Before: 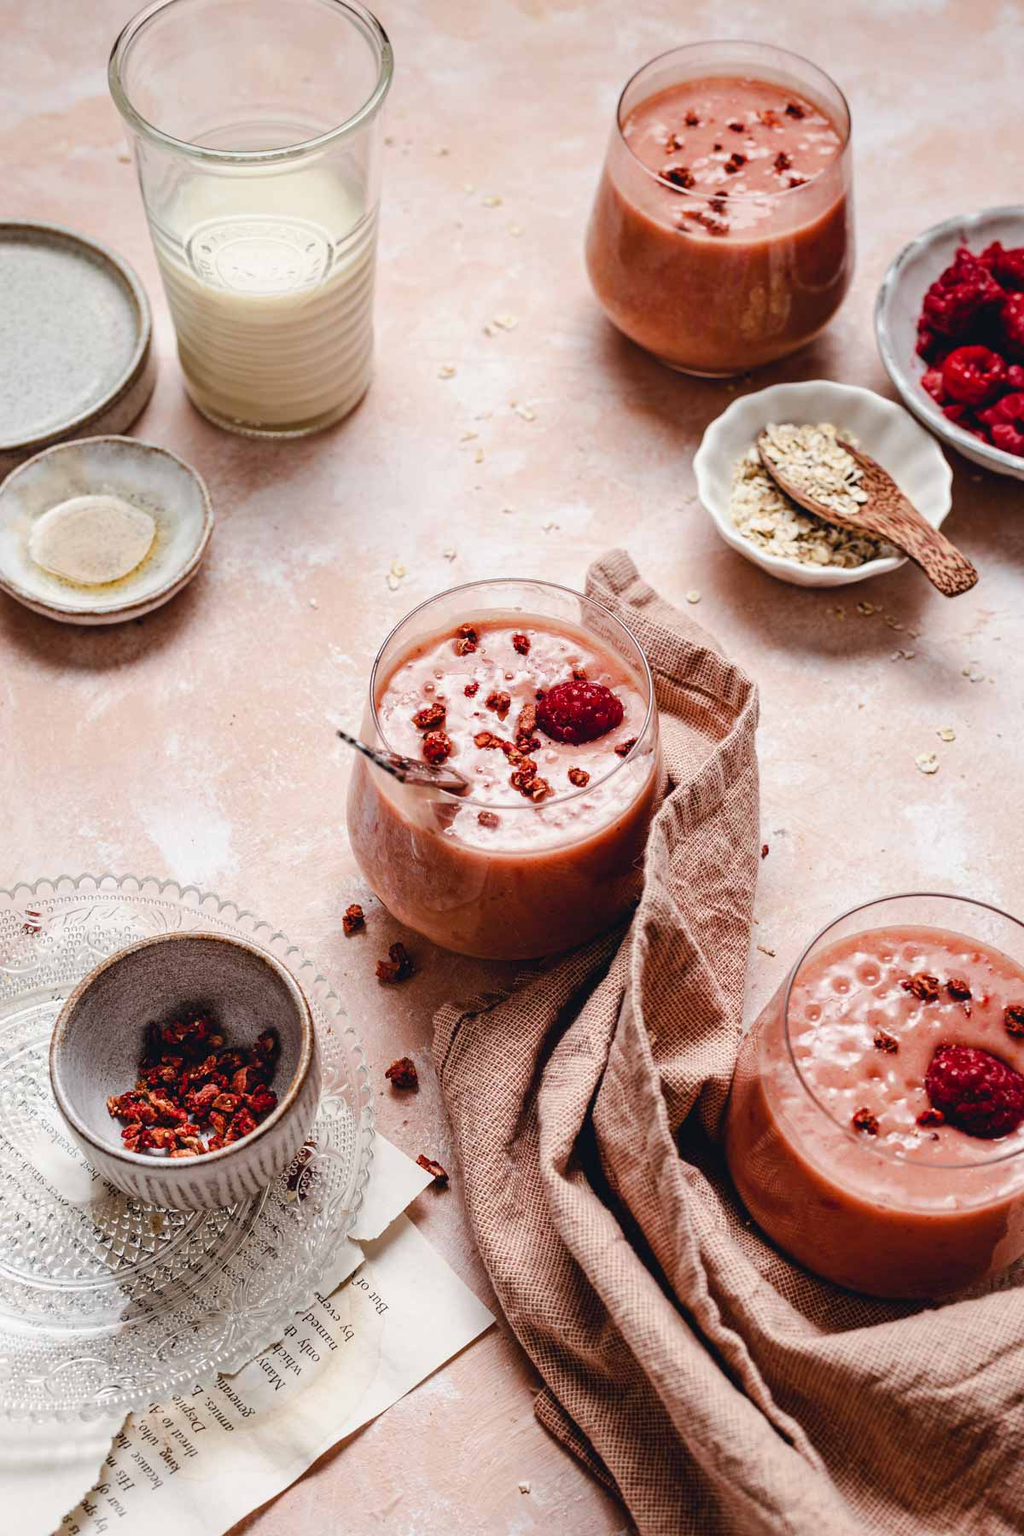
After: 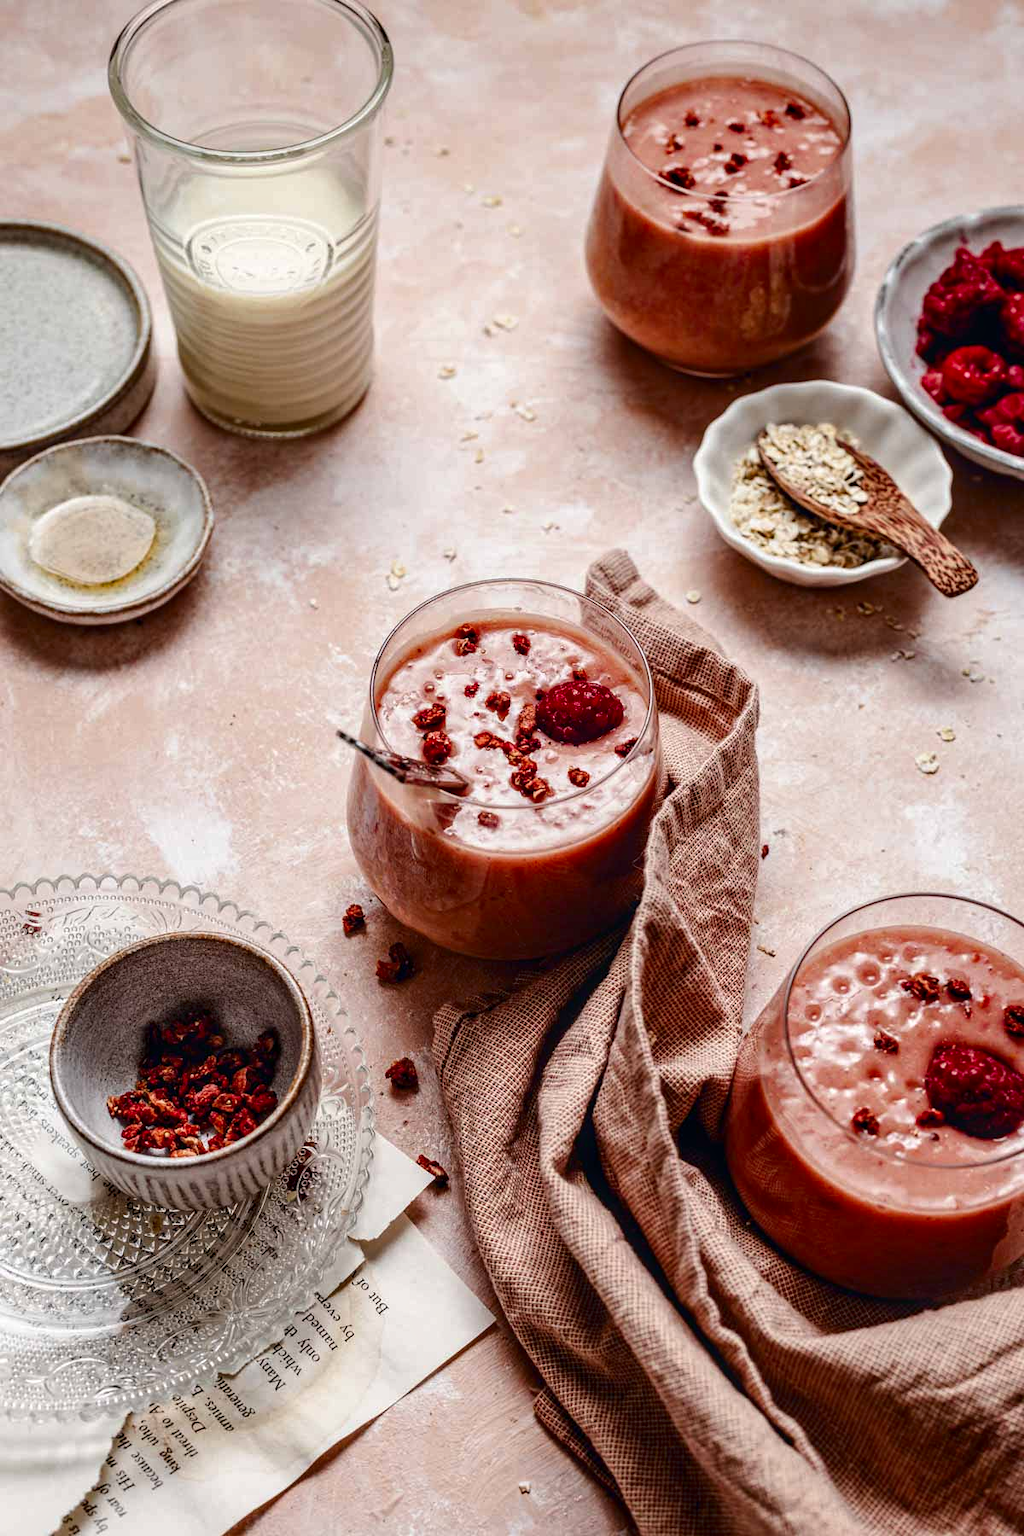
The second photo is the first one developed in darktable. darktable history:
local contrast: on, module defaults
tone equalizer: on, module defaults
contrast brightness saturation: contrast 0.07, brightness -0.13, saturation 0.06
